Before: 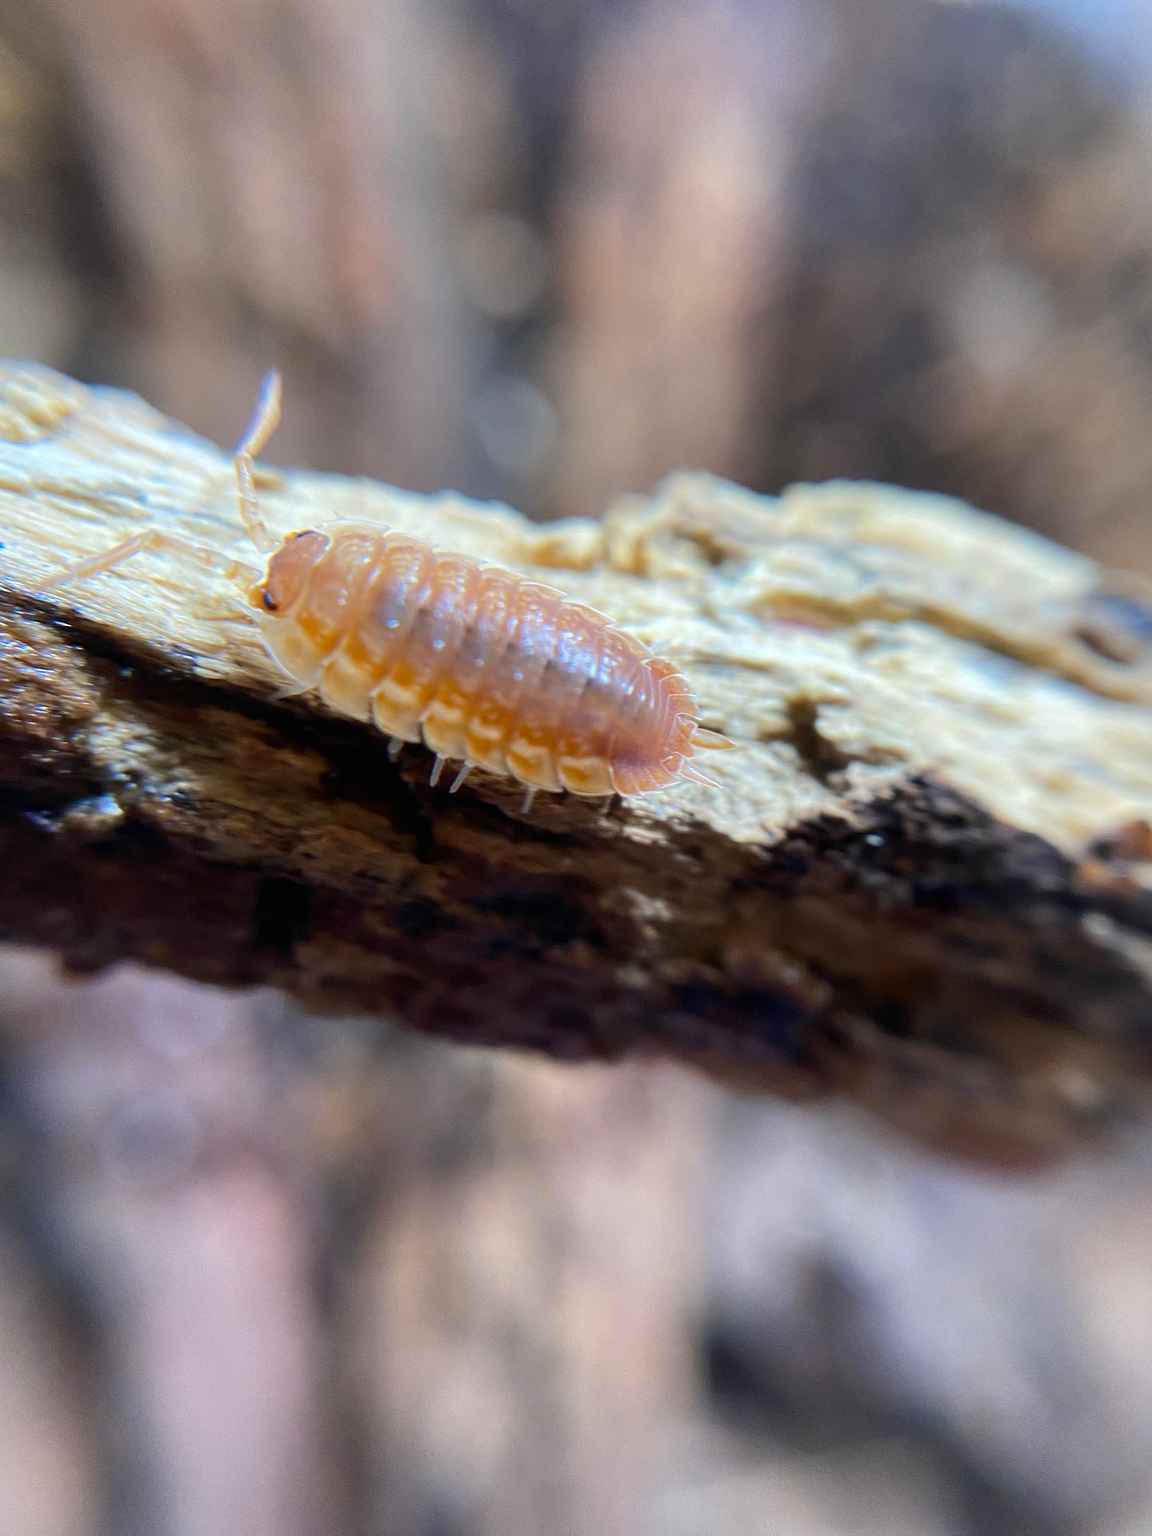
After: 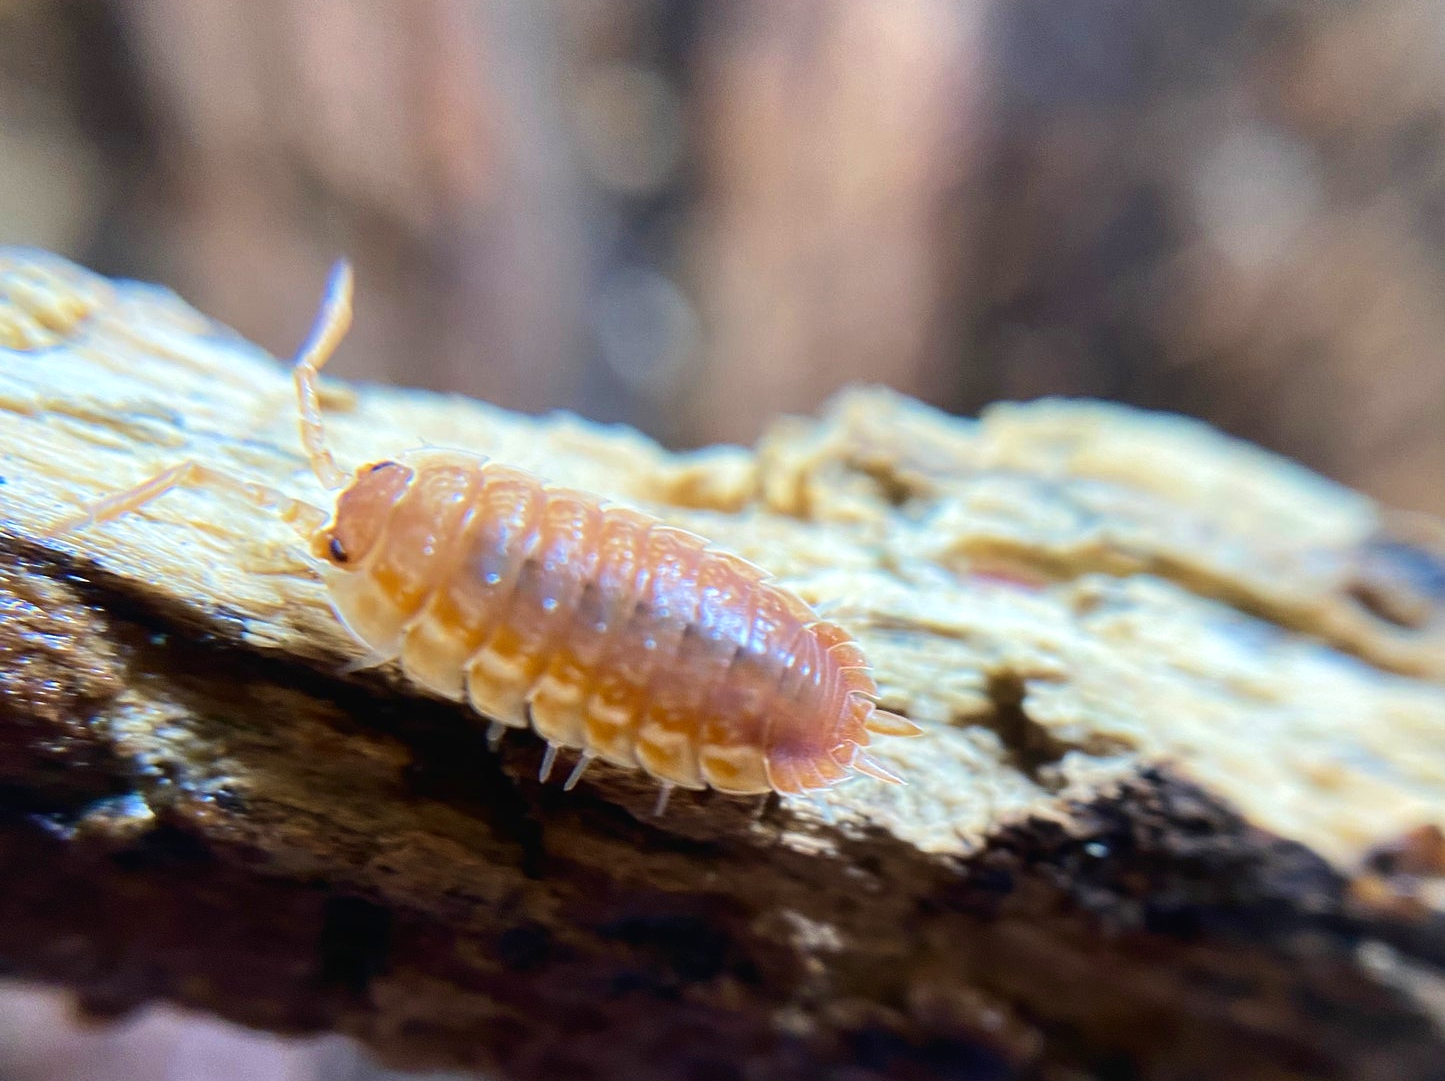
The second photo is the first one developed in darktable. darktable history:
crop and rotate: top 10.605%, bottom 33.274%
velvia: on, module defaults
exposure: black level correction -0.001, exposure 0.08 EV, compensate highlight preservation false
tone curve: curves: ch0 [(0, 0) (0.003, 0.01) (0.011, 0.015) (0.025, 0.023) (0.044, 0.037) (0.069, 0.055) (0.1, 0.08) (0.136, 0.114) (0.177, 0.155) (0.224, 0.201) (0.277, 0.254) (0.335, 0.319) (0.399, 0.387) (0.468, 0.459) (0.543, 0.544) (0.623, 0.634) (0.709, 0.731) (0.801, 0.827) (0.898, 0.921) (1, 1)], color space Lab, independent channels, preserve colors none
